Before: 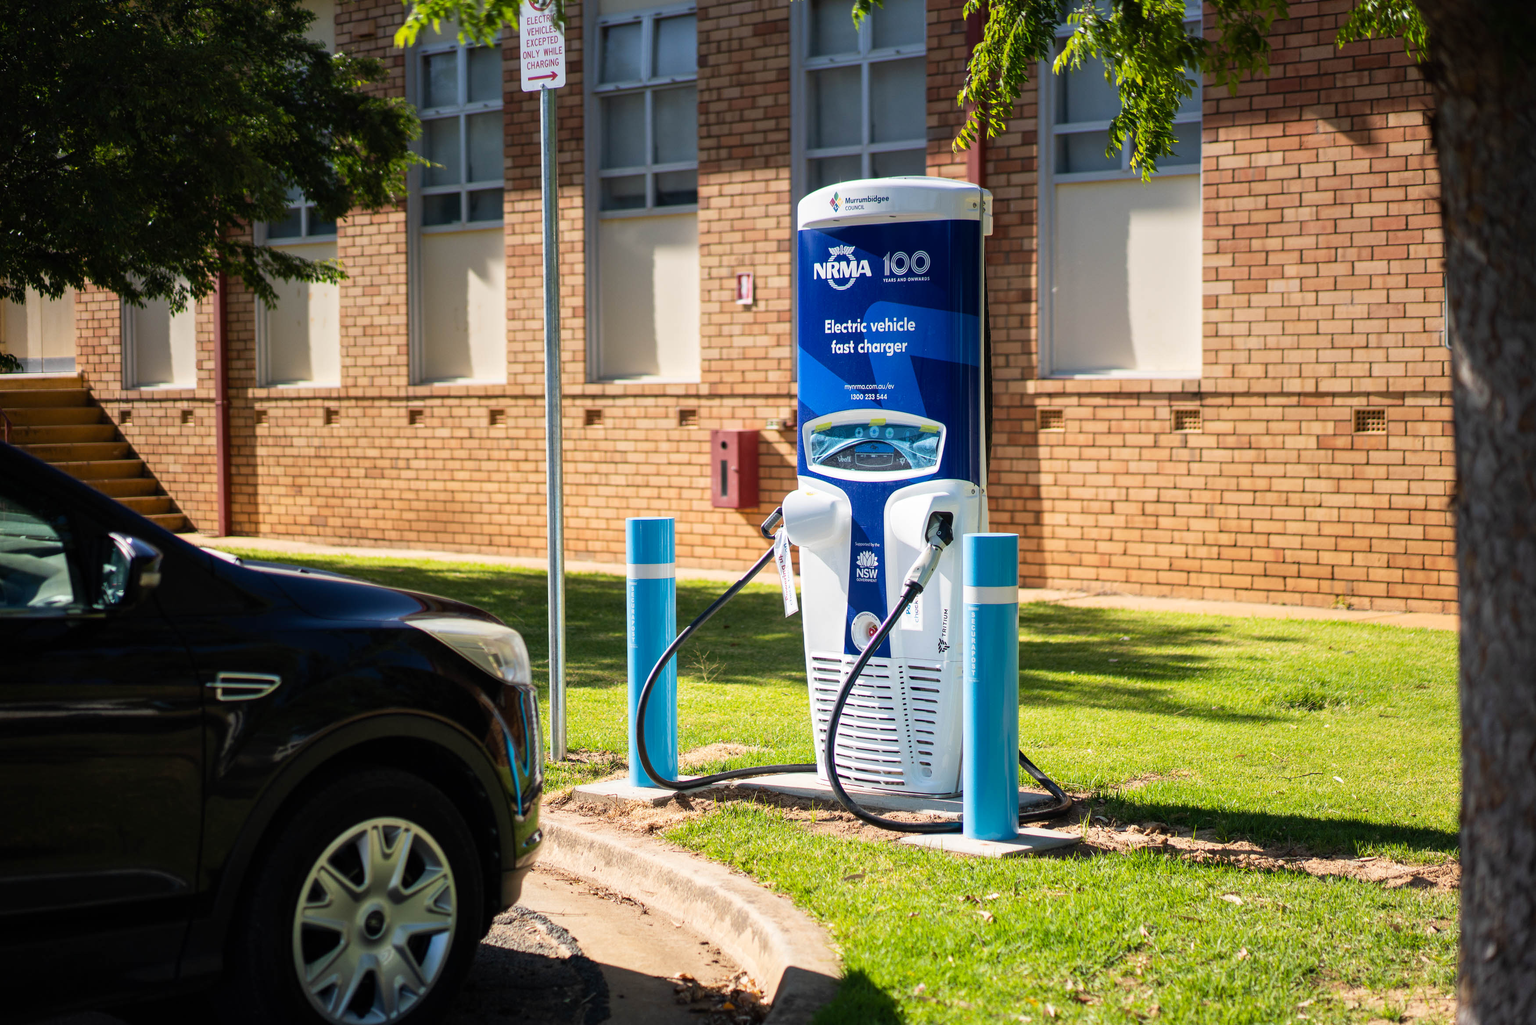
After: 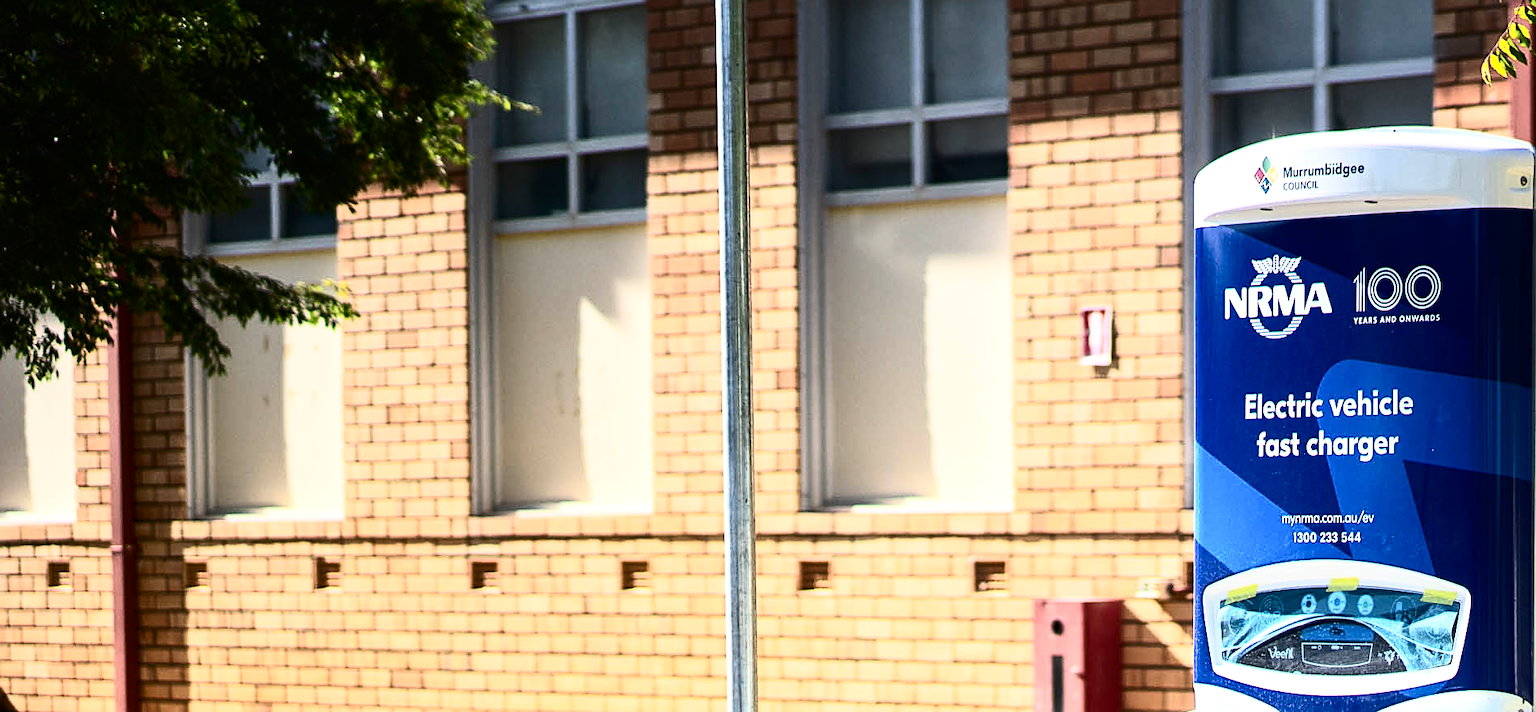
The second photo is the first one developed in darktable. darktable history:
crop: left 10.165%, top 10.548%, right 36.079%, bottom 52.044%
tone equalizer: -8 EV -0.427 EV, -7 EV -0.409 EV, -6 EV -0.356 EV, -5 EV -0.196 EV, -3 EV 0.215 EV, -2 EV 0.361 EV, -1 EV 0.367 EV, +0 EV 0.422 EV
contrast brightness saturation: contrast 0.408, brightness 0.103, saturation 0.214
sharpen: on, module defaults
color correction: highlights b* -0.002, saturation 0.838
